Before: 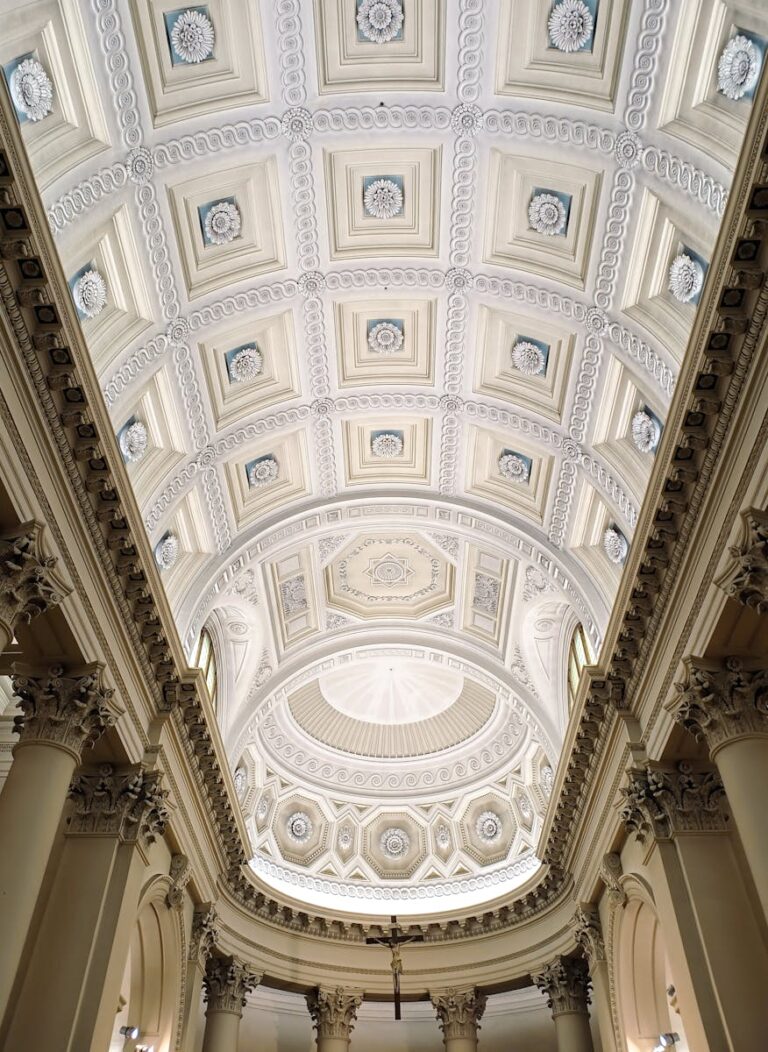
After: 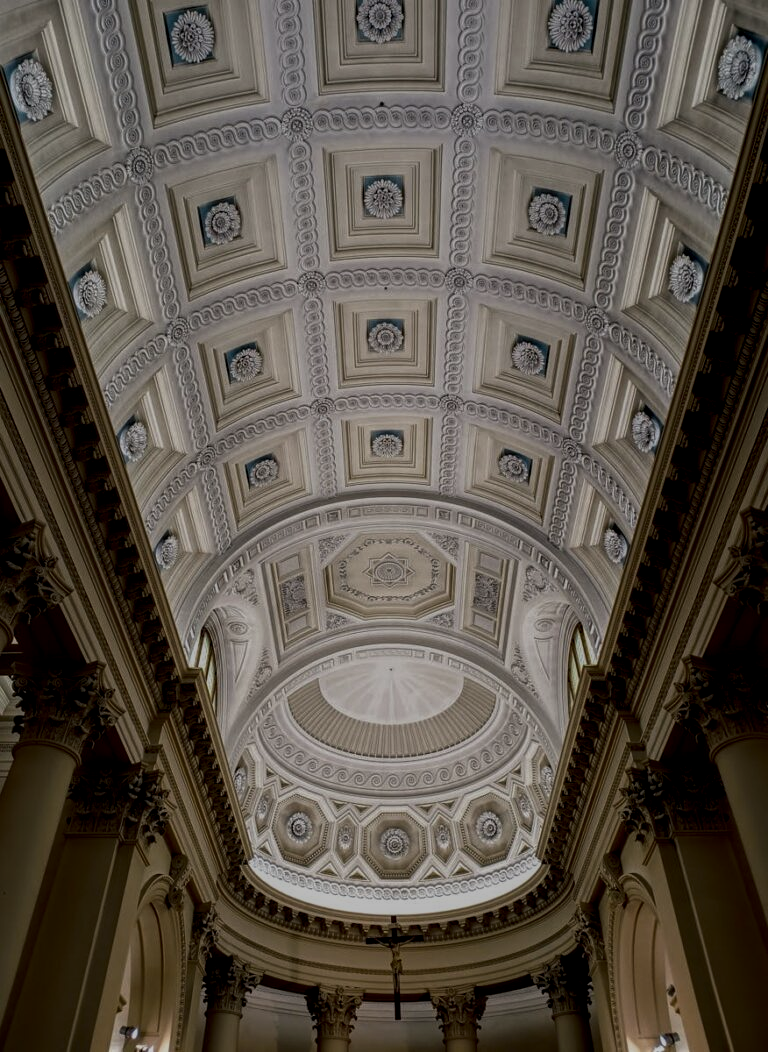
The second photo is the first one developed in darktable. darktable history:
contrast brightness saturation: brightness -0.248, saturation 0.2
local contrast: detail 160%
exposure: black level correction -0.018, exposure -1.109 EV, compensate highlight preservation false
